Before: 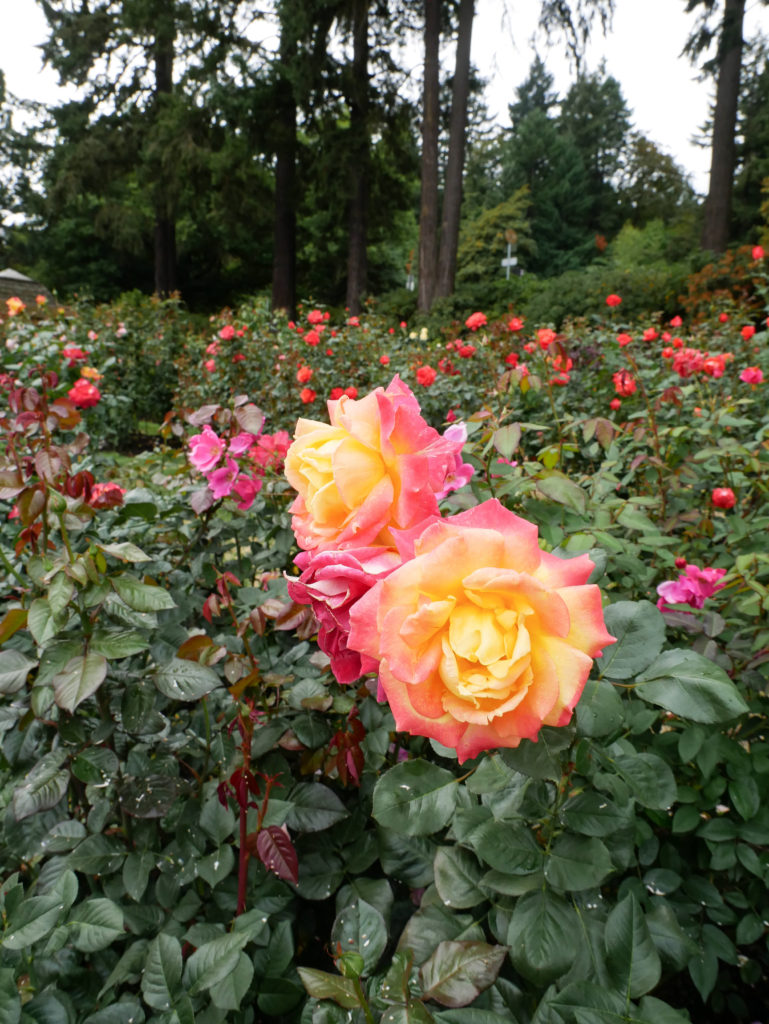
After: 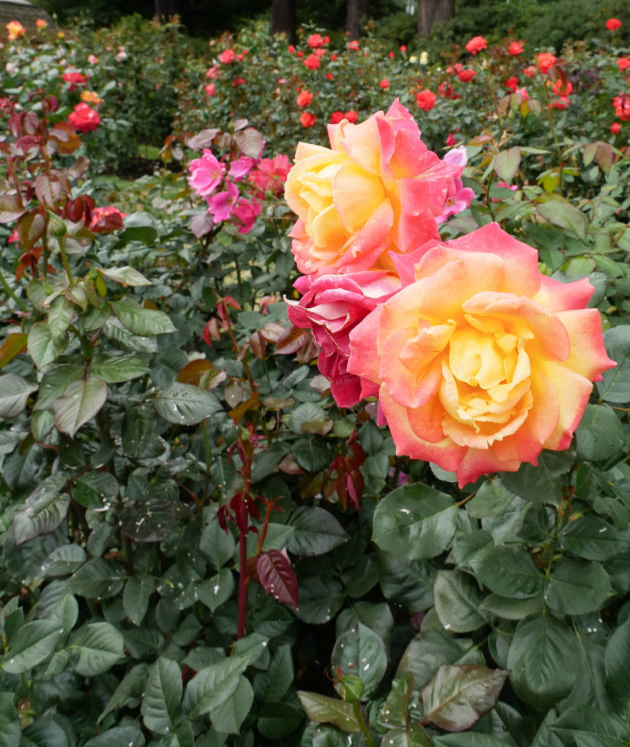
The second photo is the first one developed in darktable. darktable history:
crop: top 27.029%, right 18.02%
